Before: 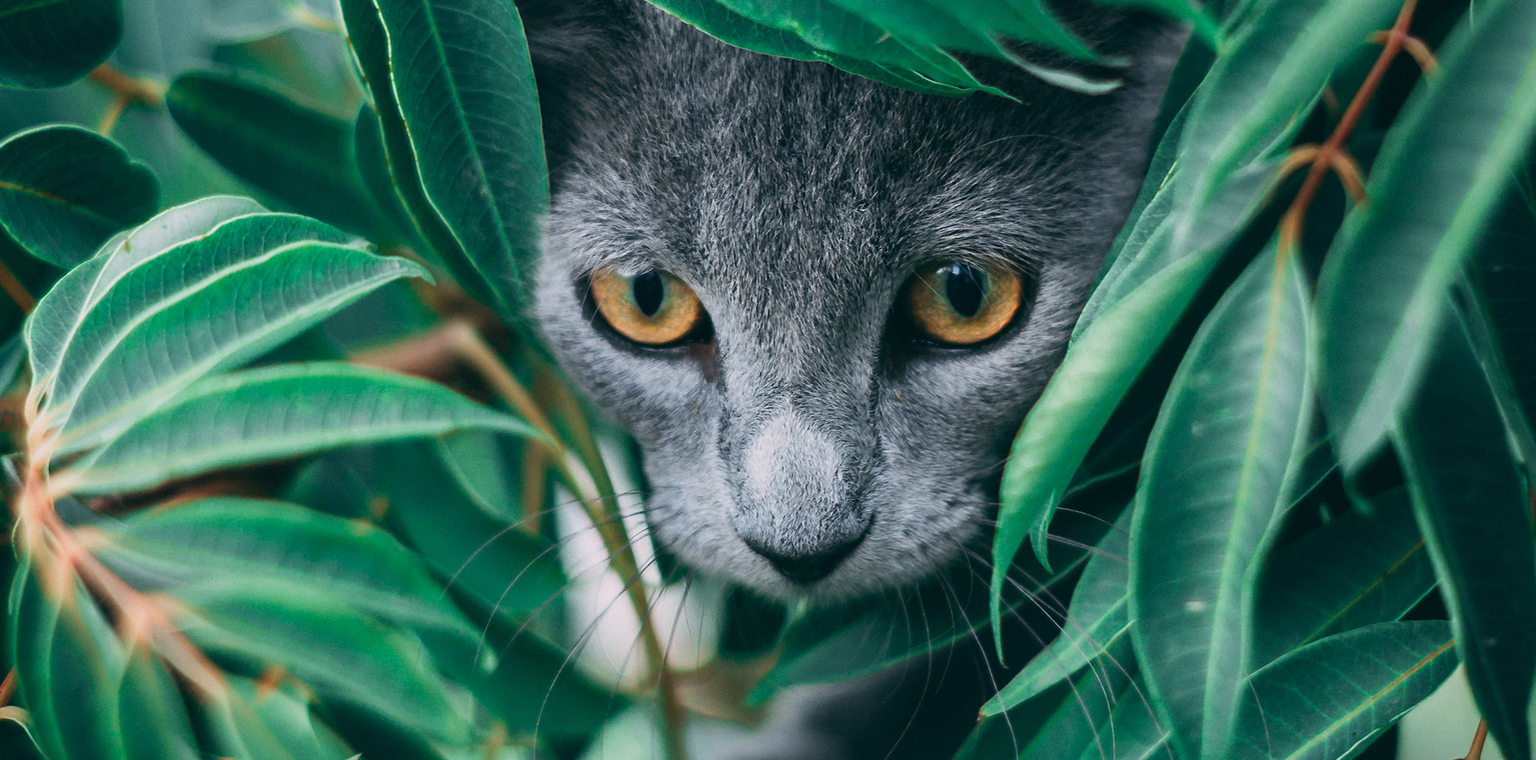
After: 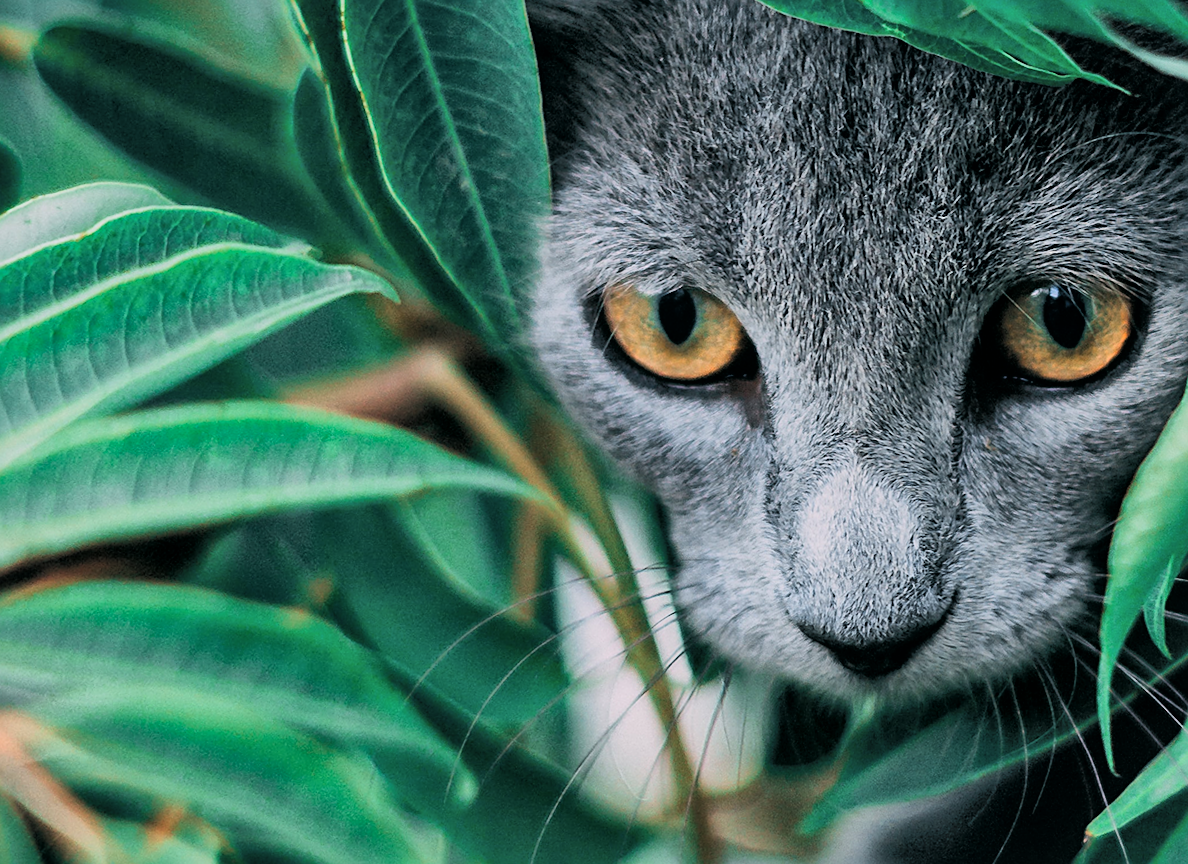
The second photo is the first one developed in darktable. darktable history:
crop: left 10.644%, right 26.528%
sharpen: on, module defaults
global tonemap: drago (1, 100), detail 1
rotate and perspective: rotation -0.013°, lens shift (vertical) -0.027, lens shift (horizontal) 0.178, crop left 0.016, crop right 0.989, crop top 0.082, crop bottom 0.918
exposure: black level correction 0.001, exposure 0.14 EV, compensate highlight preservation false
shadows and highlights: soften with gaussian
tone curve: curves: ch0 [(0, 0) (0.118, 0.034) (0.182, 0.124) (0.265, 0.214) (0.504, 0.508) (0.783, 0.825) (1, 1)], color space Lab, linked channels, preserve colors none
